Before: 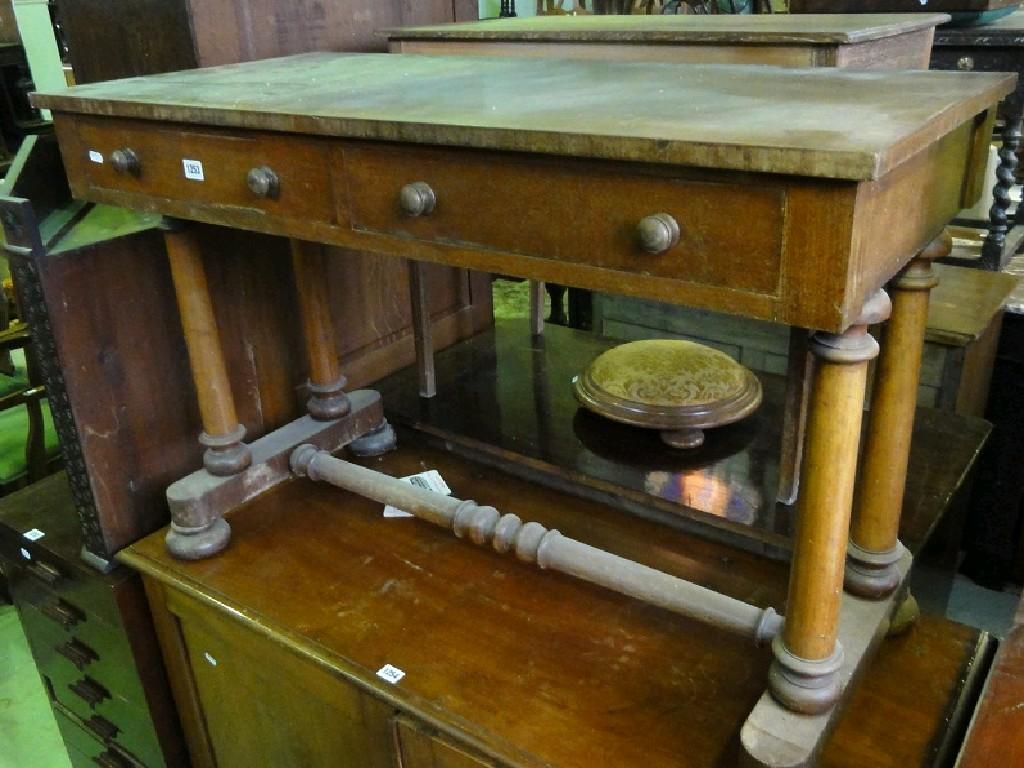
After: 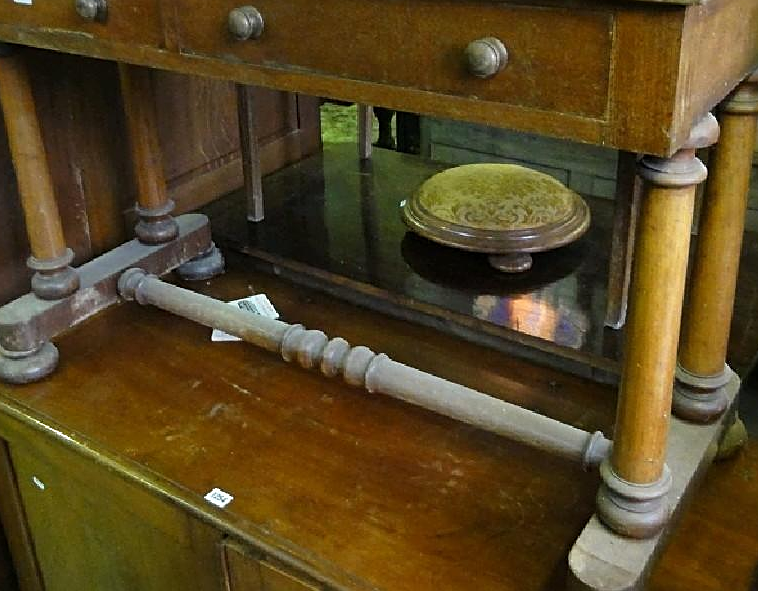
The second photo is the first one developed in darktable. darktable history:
crop: left 16.837%, top 23.041%, right 9.069%
sharpen: on, module defaults
